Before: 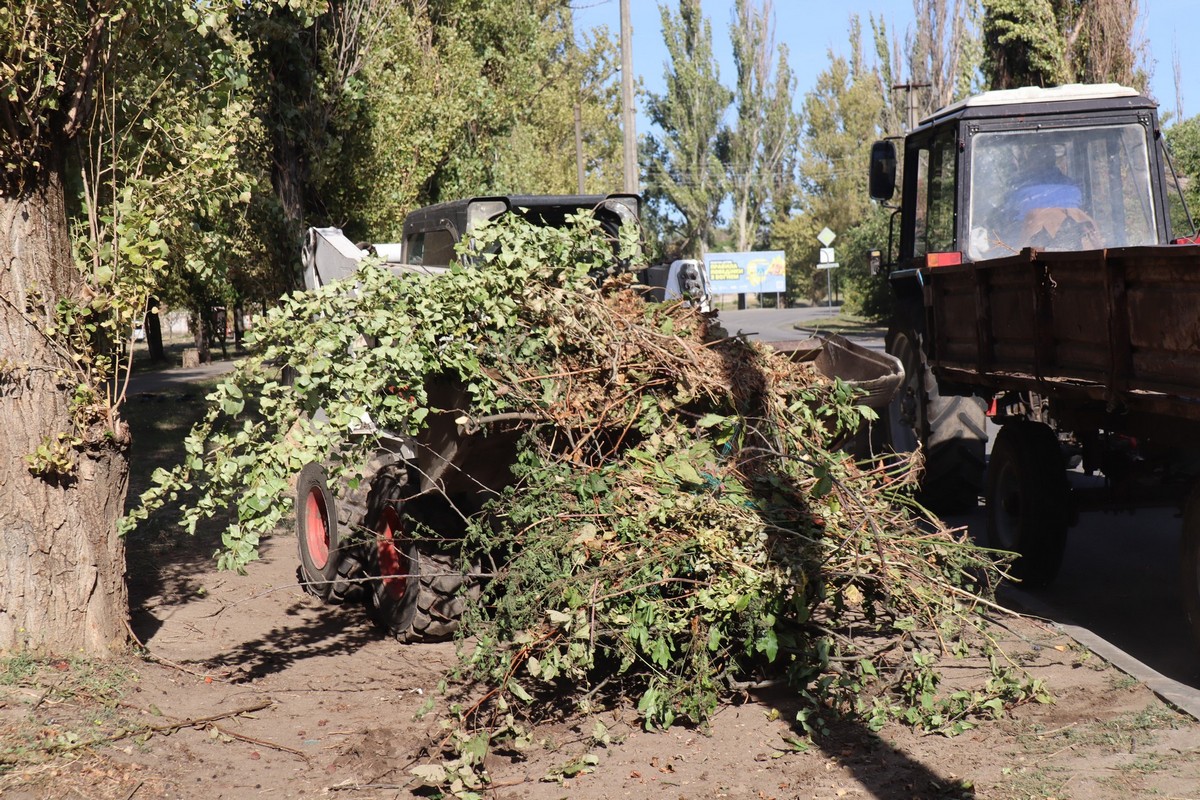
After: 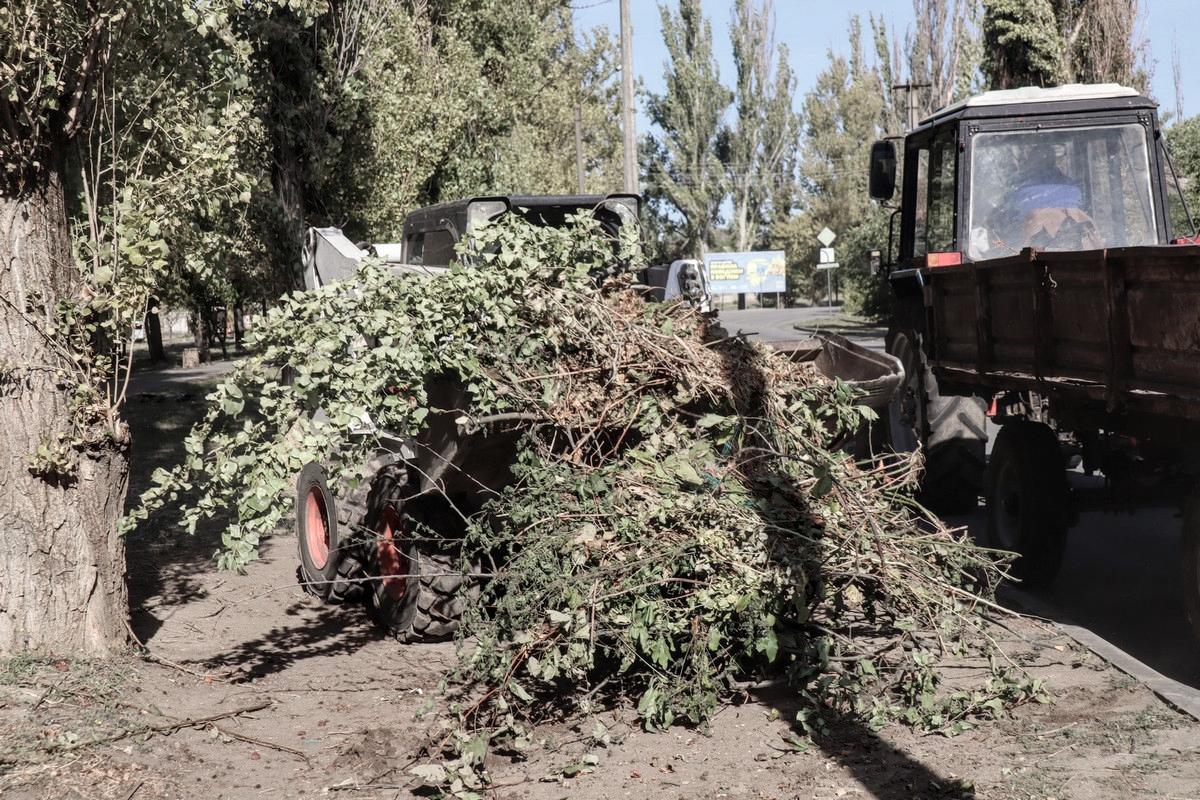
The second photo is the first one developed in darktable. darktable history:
color zones: curves: ch0 [(0, 0.559) (0.153, 0.551) (0.229, 0.5) (0.429, 0.5) (0.571, 0.5) (0.714, 0.5) (0.857, 0.5) (1, 0.559)]; ch1 [(0, 0.417) (0.112, 0.336) (0.213, 0.26) (0.429, 0.34) (0.571, 0.35) (0.683, 0.331) (0.857, 0.344) (1, 0.417)]
local contrast: on, module defaults
